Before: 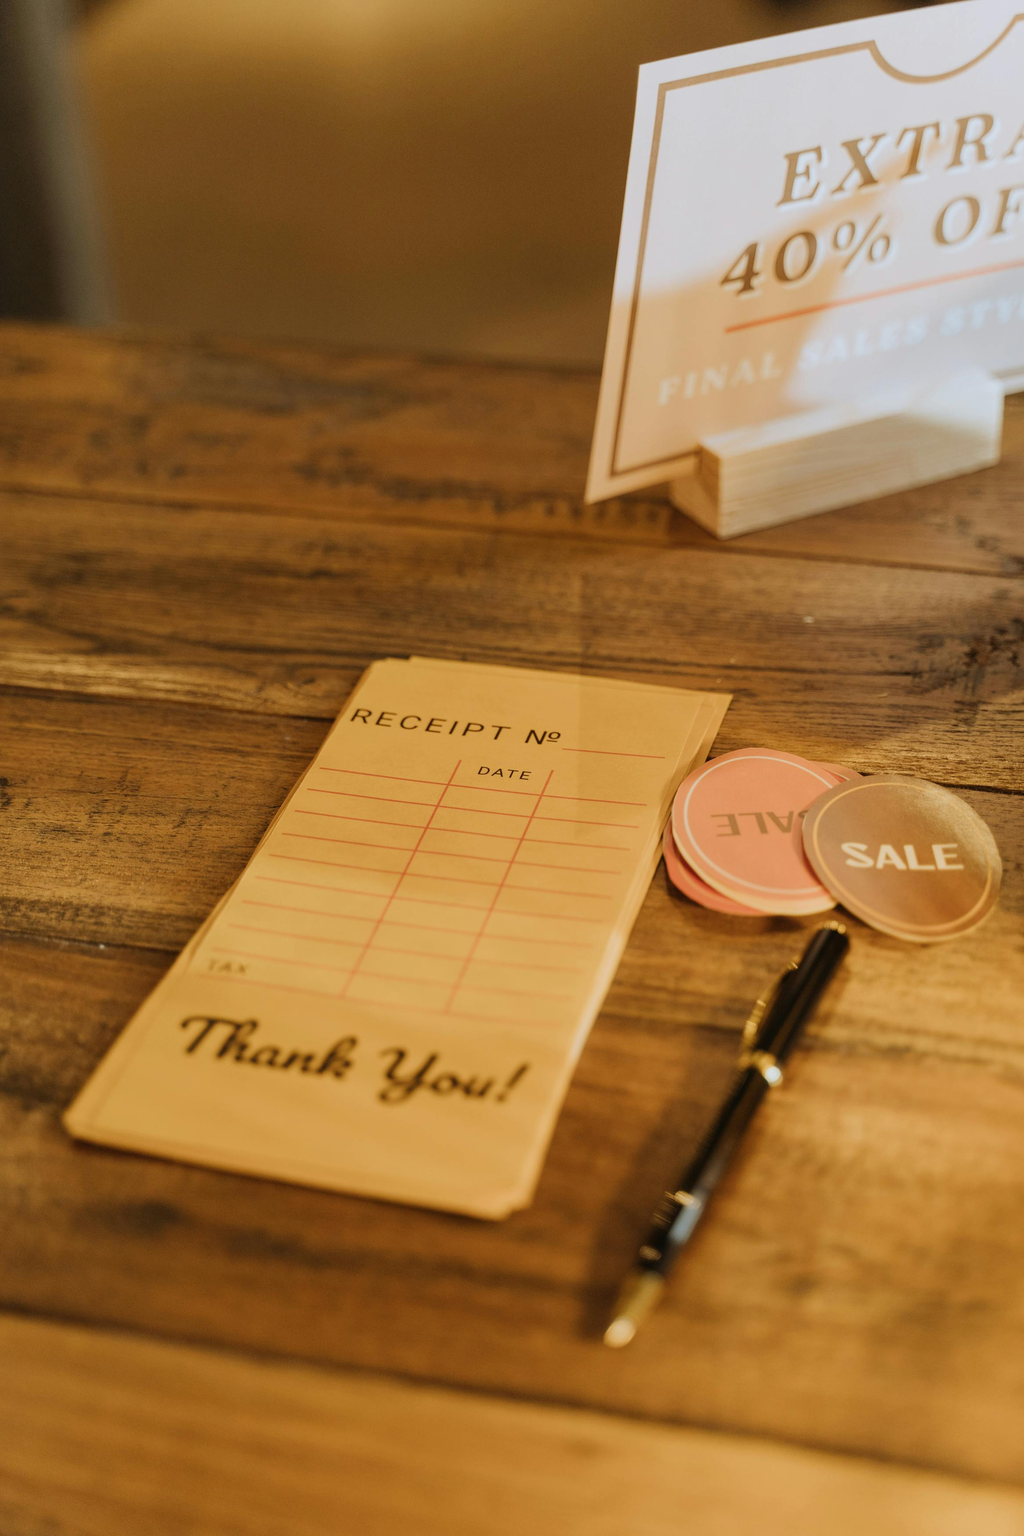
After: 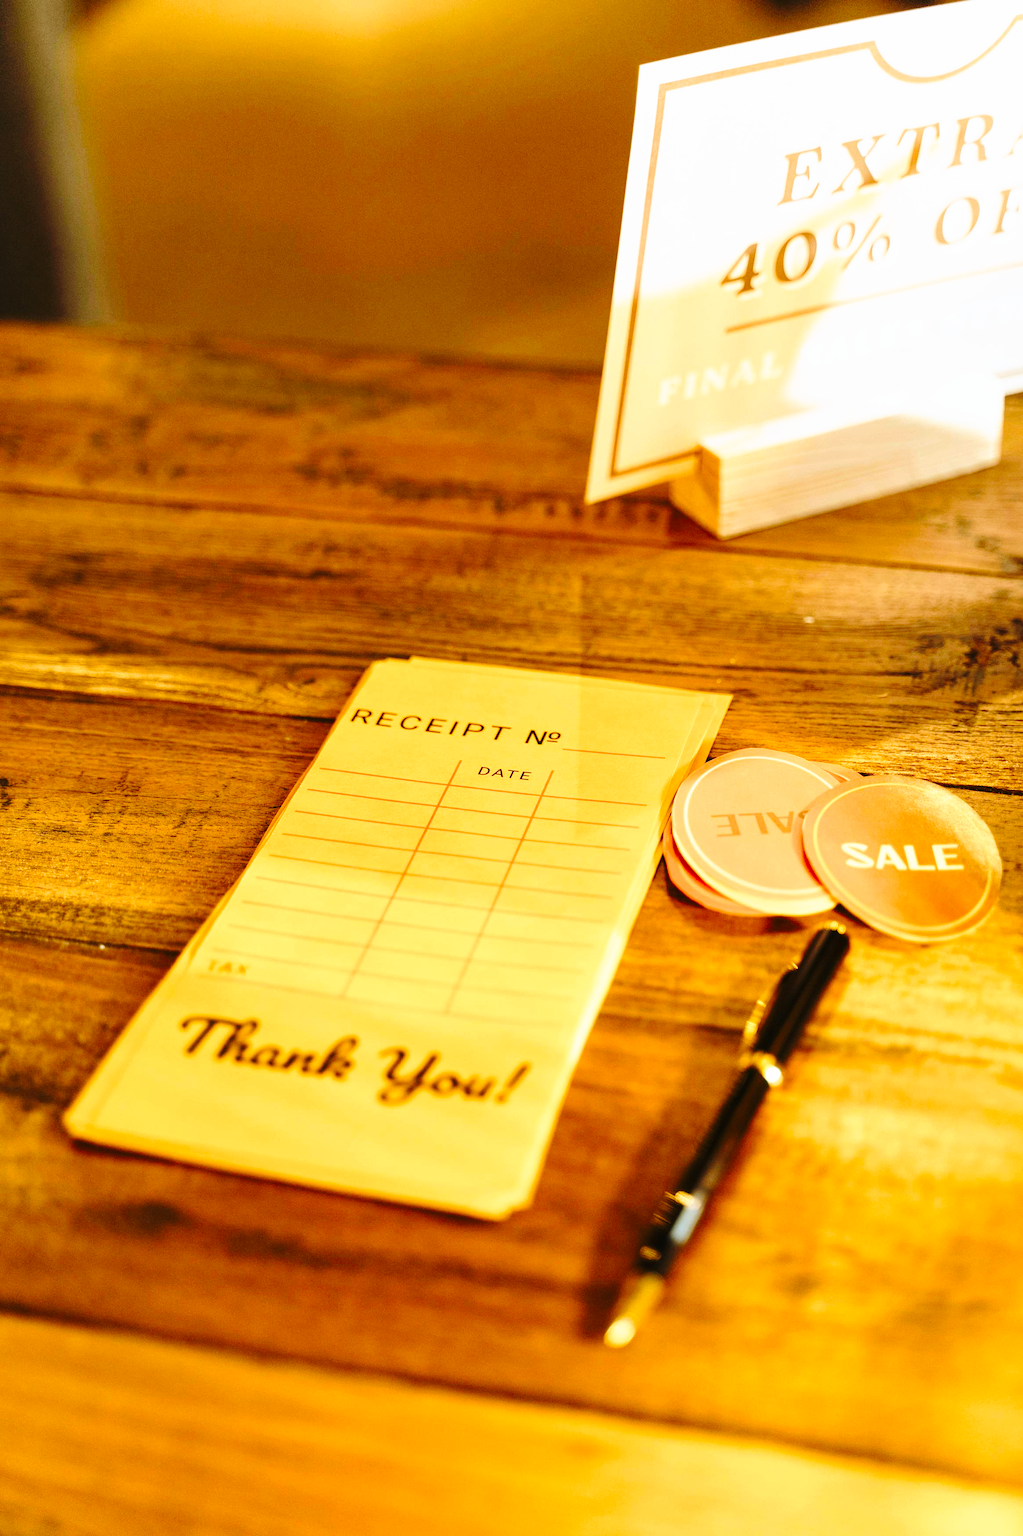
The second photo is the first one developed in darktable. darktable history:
tone curve: curves: ch0 [(0, 0) (0.003, 0.002) (0.011, 0.009) (0.025, 0.02) (0.044, 0.036) (0.069, 0.057) (0.1, 0.081) (0.136, 0.115) (0.177, 0.153) (0.224, 0.202) (0.277, 0.264) (0.335, 0.333) (0.399, 0.409) (0.468, 0.491) (0.543, 0.58) (0.623, 0.675) (0.709, 0.777) (0.801, 0.88) (0.898, 0.98) (1, 1)], preserve colors none
base curve: curves: ch0 [(0, 0) (0.028, 0.03) (0.121, 0.232) (0.46, 0.748) (0.859, 0.968) (1, 1)], preserve colors none
contrast brightness saturation: saturation 0.18
